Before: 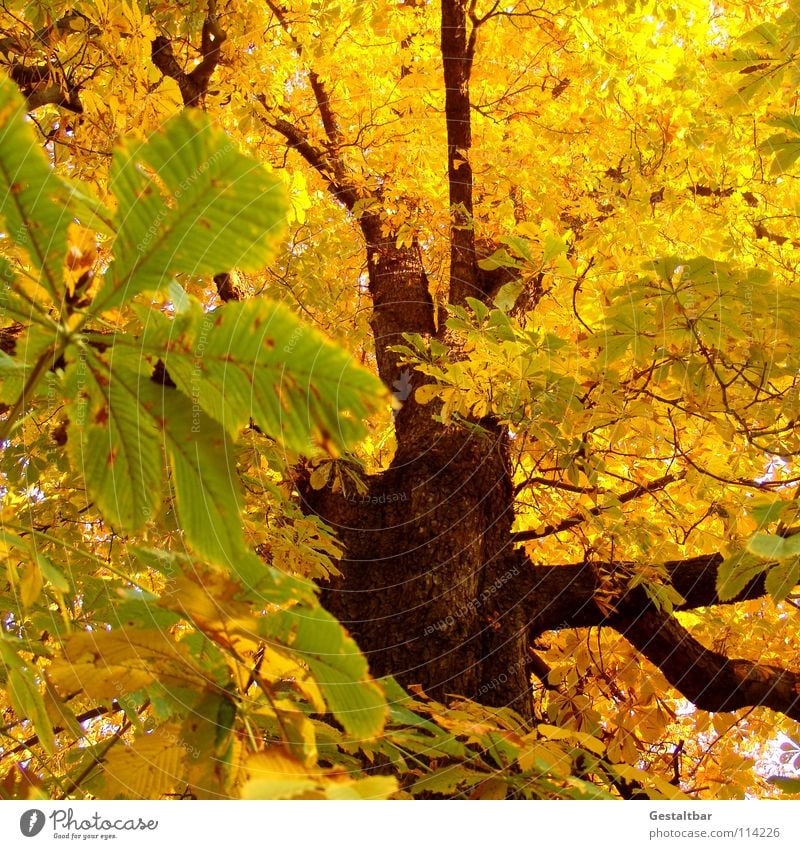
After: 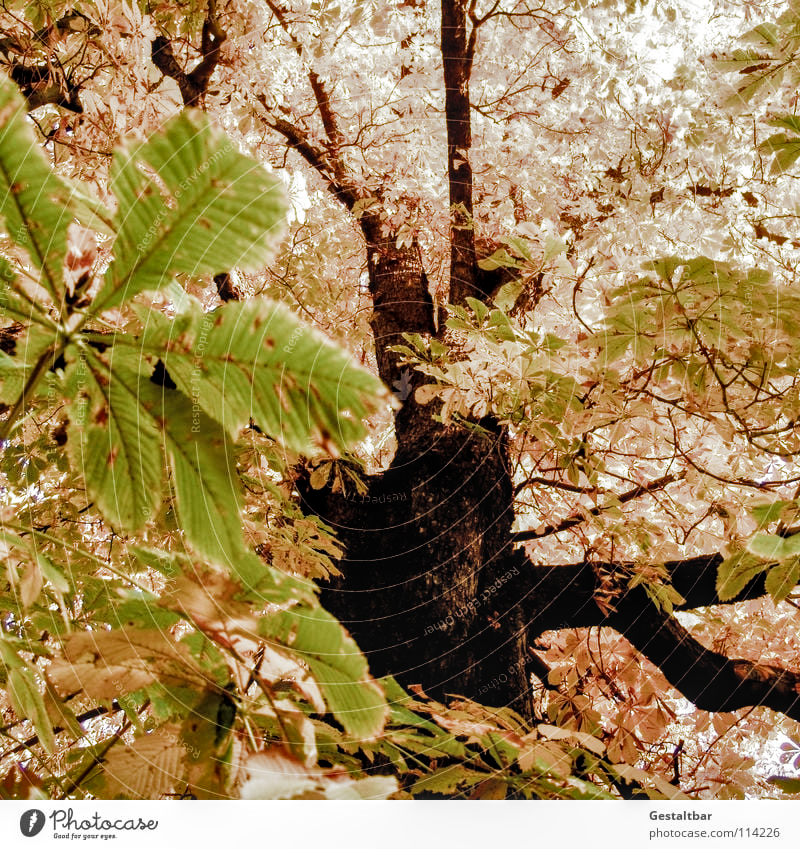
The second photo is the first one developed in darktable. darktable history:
shadows and highlights: soften with gaussian
filmic rgb: black relative exposure -4.93 EV, white relative exposure 2.82 EV, hardness 3.72, add noise in highlights 0.002, color science v3 (2019), use custom middle-gray values true, contrast in highlights soft
local contrast: on, module defaults
tone equalizer: -8 EV -0.445 EV, -7 EV -0.37 EV, -6 EV -0.337 EV, -5 EV -0.237 EV, -3 EV 0.192 EV, -2 EV 0.314 EV, -1 EV 0.415 EV, +0 EV 0.424 EV, edges refinement/feathering 500, mask exposure compensation -1.57 EV, preserve details no
